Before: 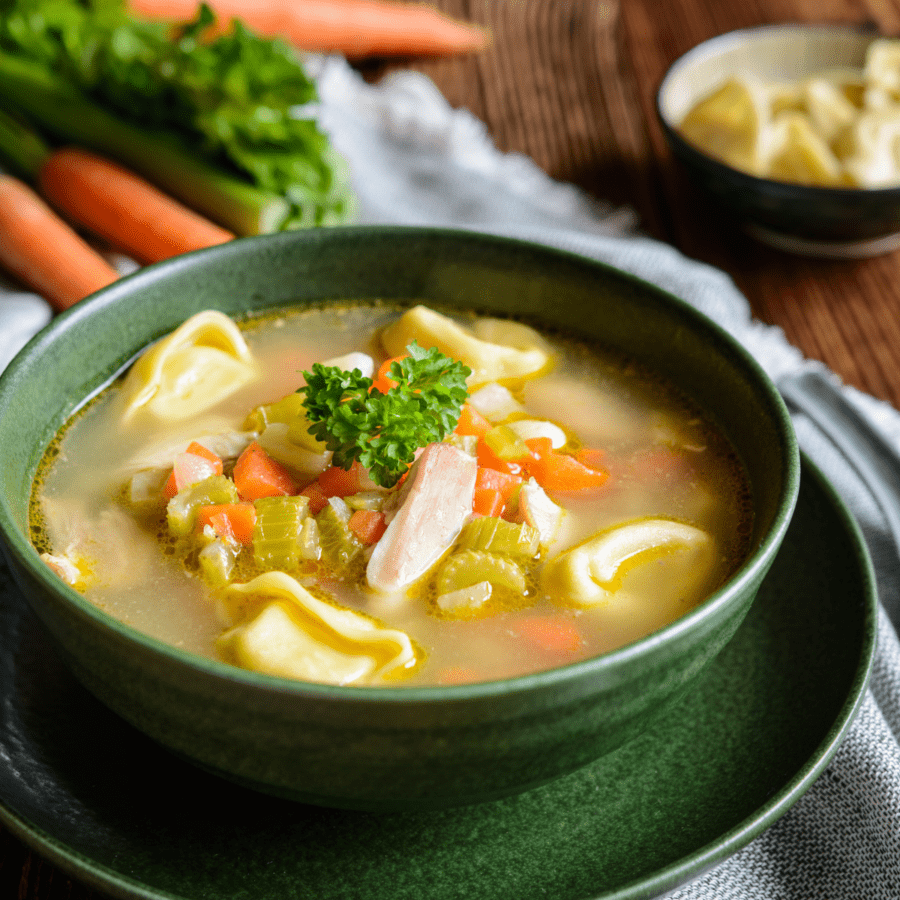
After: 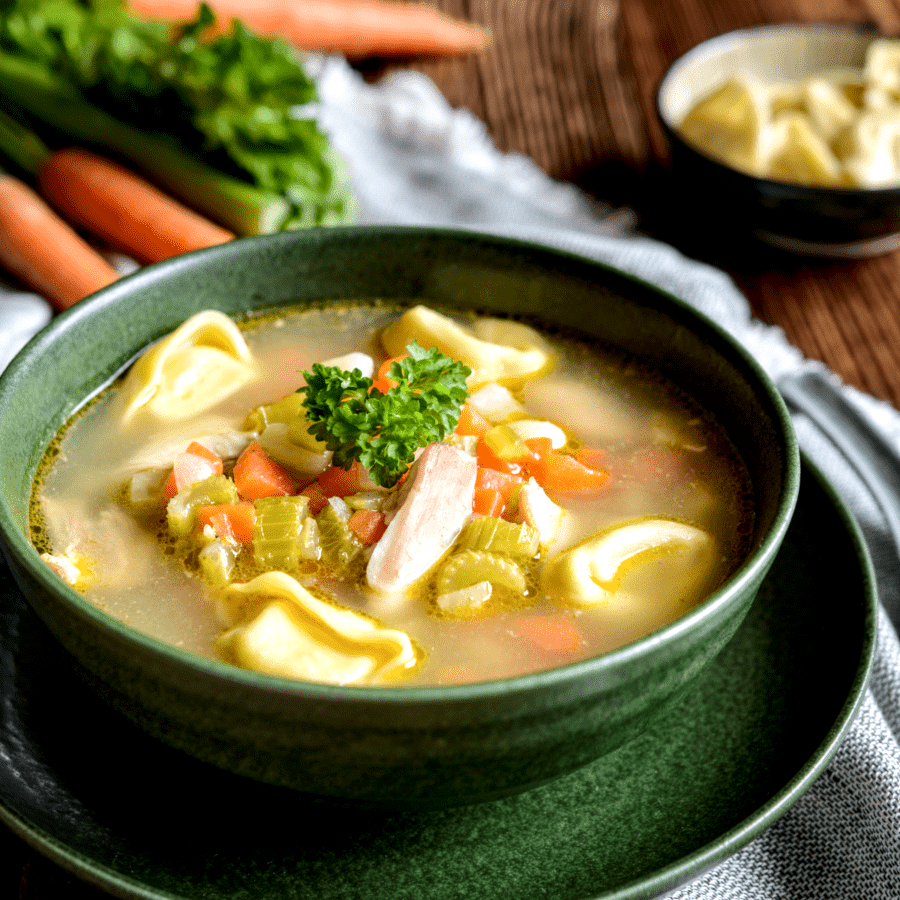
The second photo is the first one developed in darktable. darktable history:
exposure: black level correction 0.001, exposure 0.014 EV, compensate highlight preservation false
local contrast: highlights 123%, shadows 126%, detail 140%, midtone range 0.254
